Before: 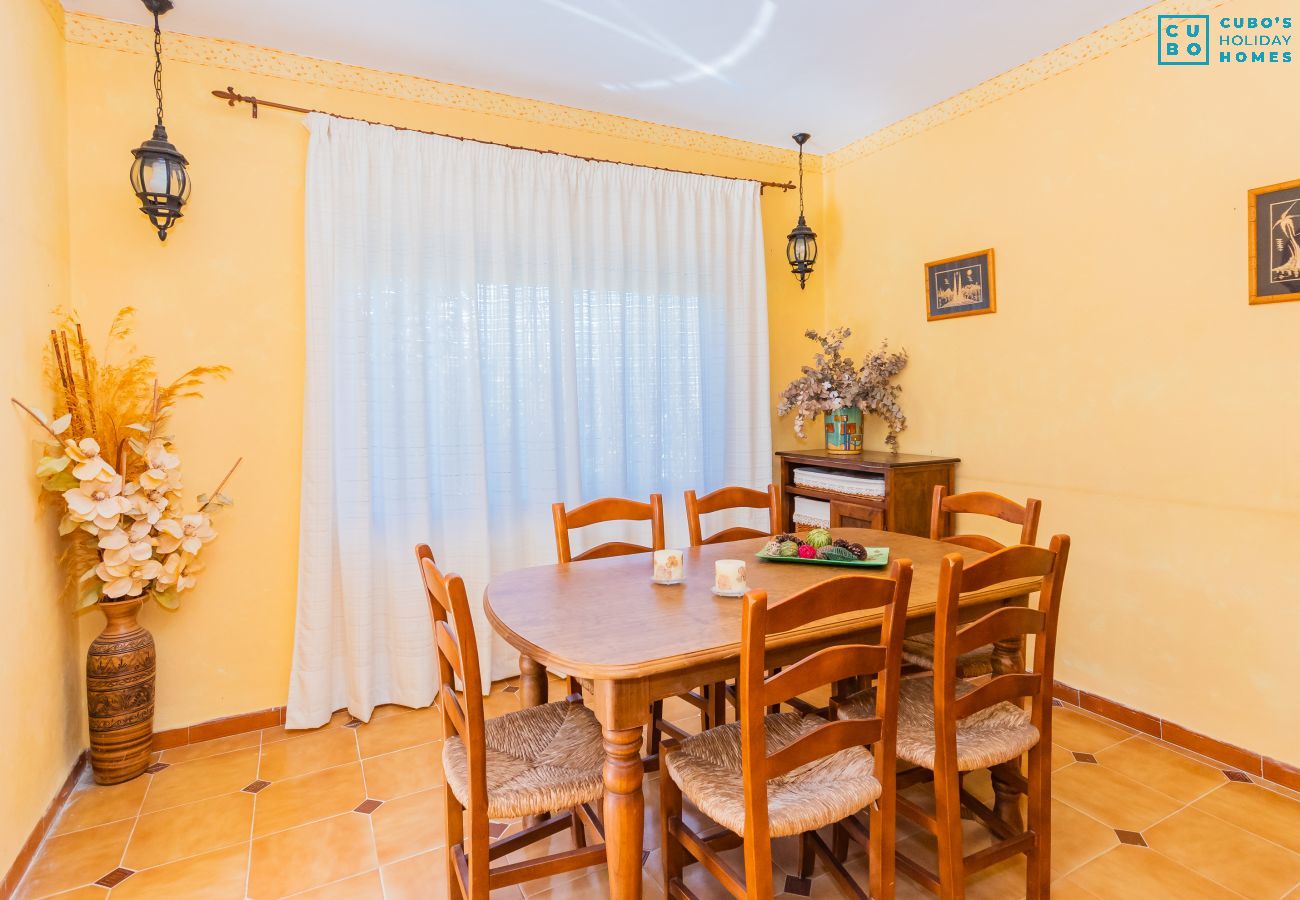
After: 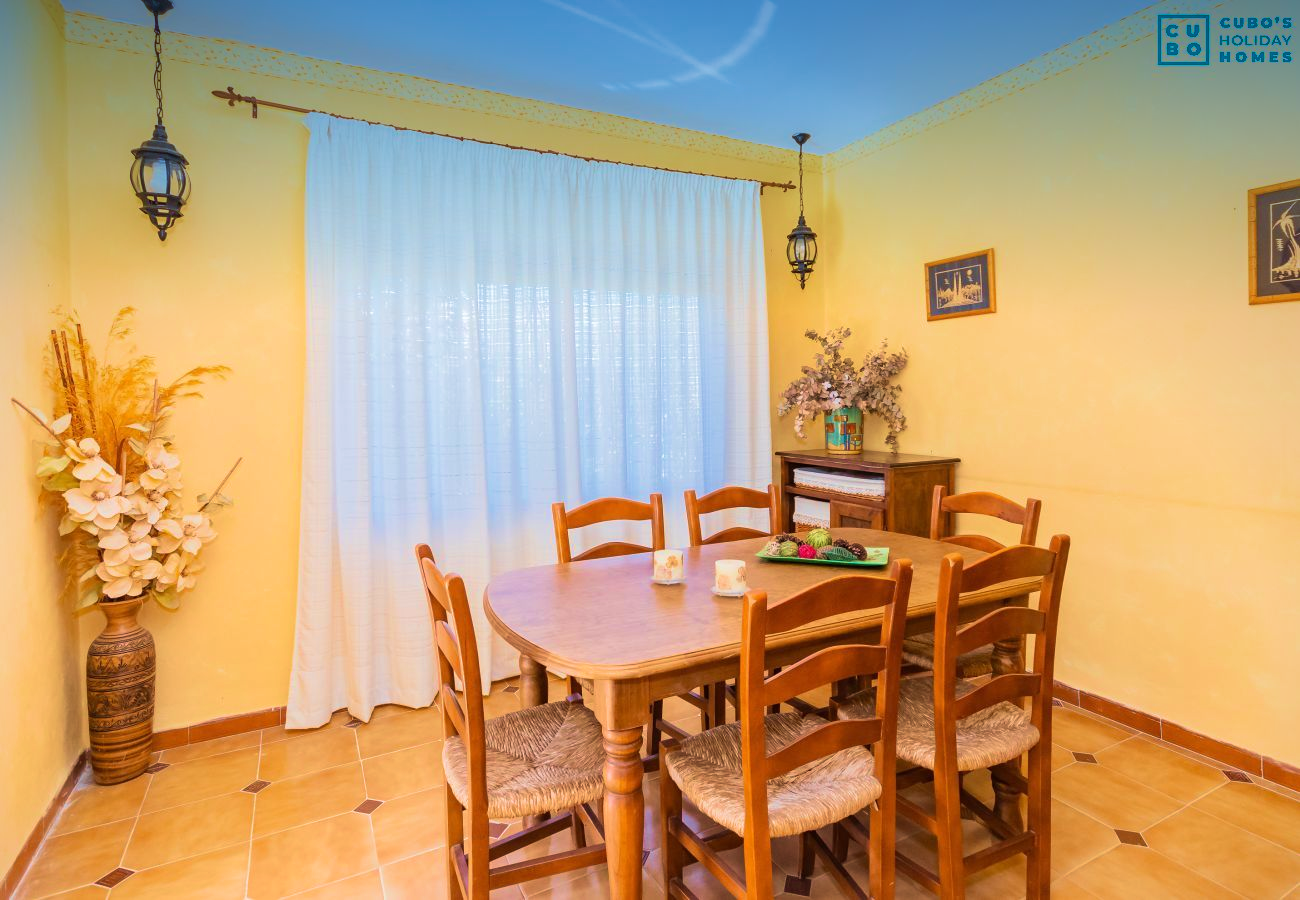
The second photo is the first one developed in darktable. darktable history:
graduated density: density 2.02 EV, hardness 44%, rotation 0.374°, offset 8.21, hue 208.8°, saturation 97%
velvia: strength 56%
vignetting: fall-off start 97.52%, fall-off radius 100%, brightness -0.574, saturation 0, center (-0.027, 0.404), width/height ratio 1.368, unbound false
